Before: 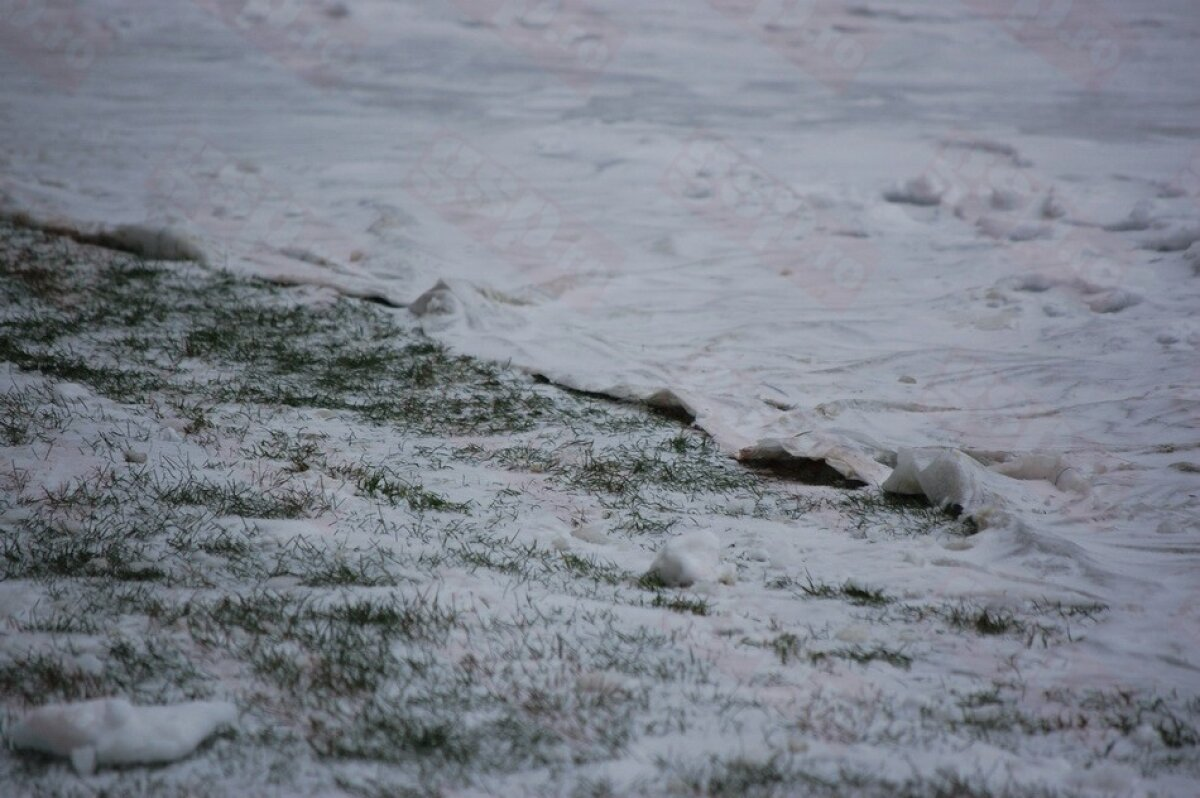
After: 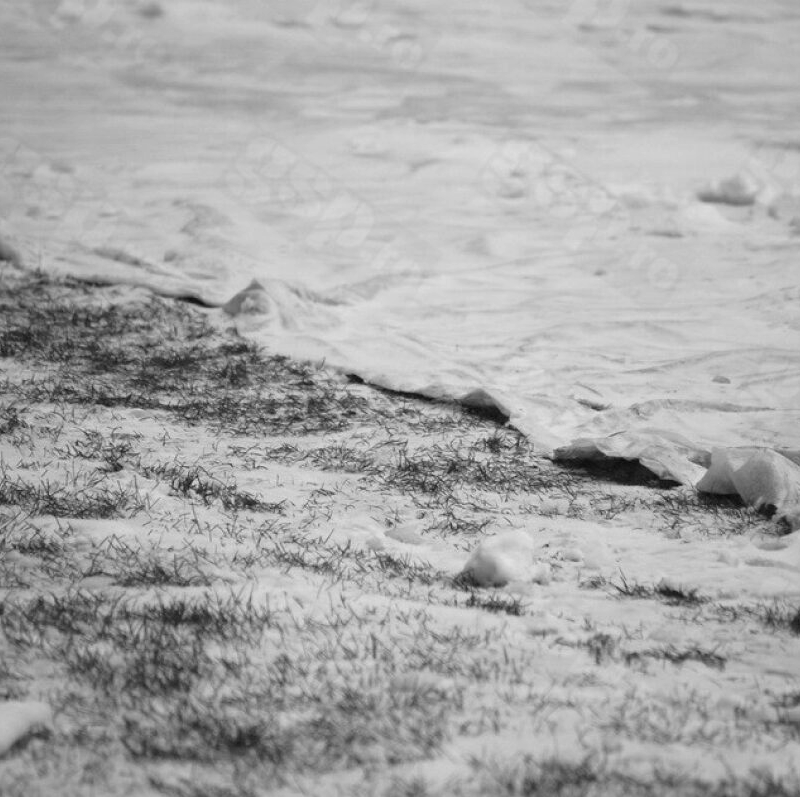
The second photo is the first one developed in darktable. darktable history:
crop and rotate: left 15.546%, right 17.787%
monochrome: on, module defaults
exposure: black level correction 0, exposure 0.68 EV, compensate exposure bias true, compensate highlight preservation false
